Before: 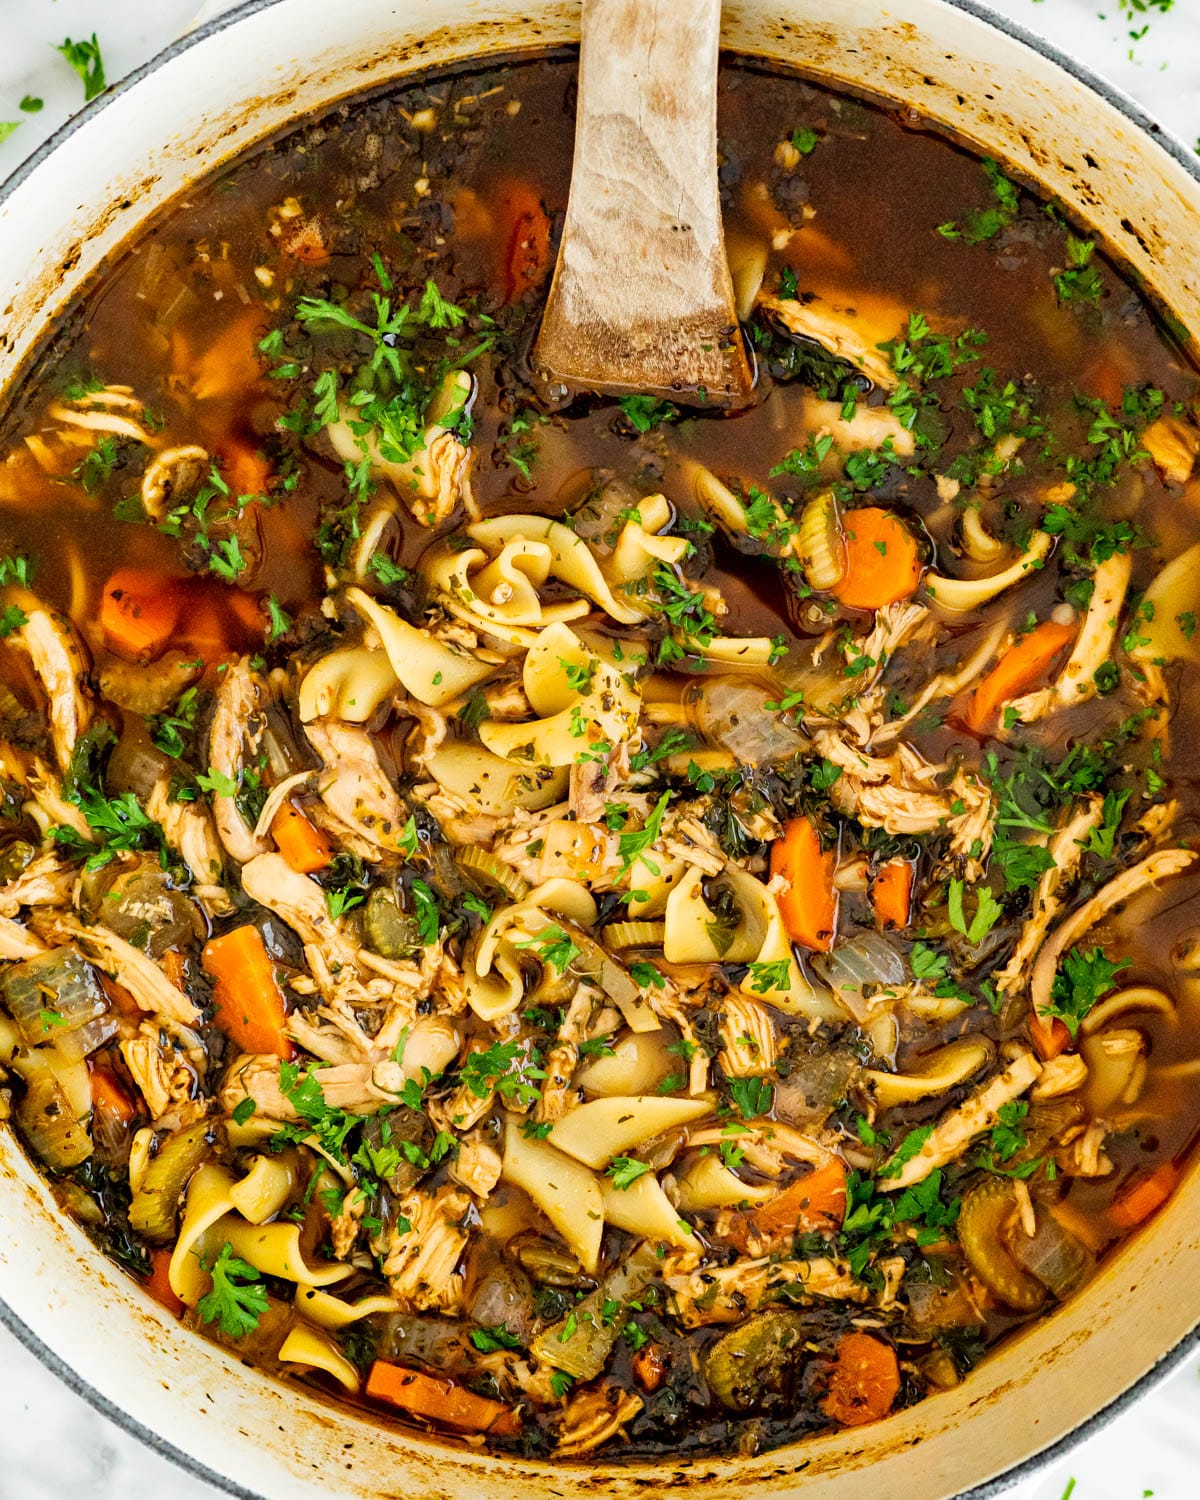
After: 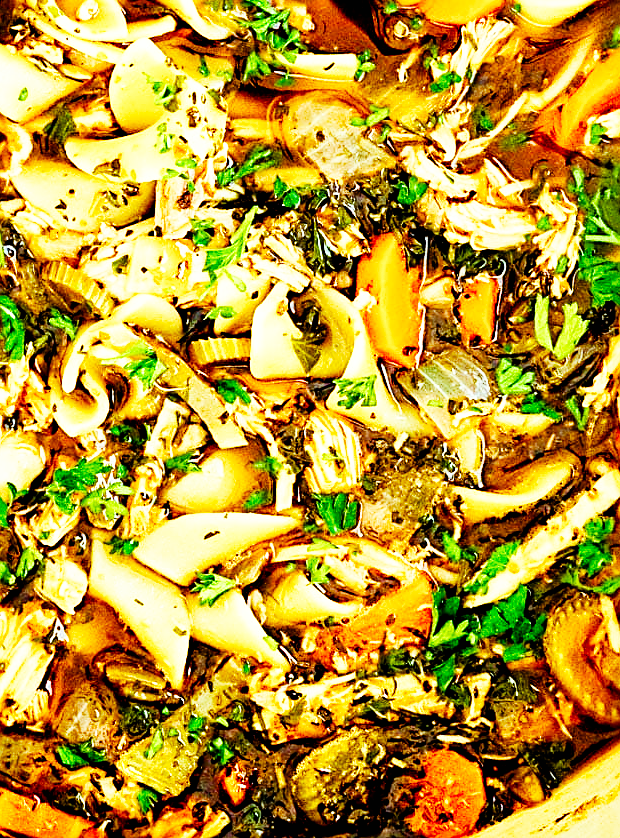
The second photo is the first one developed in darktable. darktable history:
velvia: on, module defaults
contrast brightness saturation: contrast 0.043, saturation 0.068
color balance rgb: highlights gain › chroma 4.066%, highlights gain › hue 201.86°, global offset › luminance -0.505%, linear chroma grading › global chroma 24.975%, perceptual saturation grading › global saturation 20%, perceptual saturation grading › highlights -49.206%, perceptual saturation grading › shadows 25.465%
crop: left 34.512%, top 38.997%, right 13.757%, bottom 5.117%
sharpen: radius 2.6, amount 0.699
base curve: curves: ch0 [(0, 0) (0.007, 0.004) (0.027, 0.03) (0.046, 0.07) (0.207, 0.54) (0.442, 0.872) (0.673, 0.972) (1, 1)], preserve colors none
